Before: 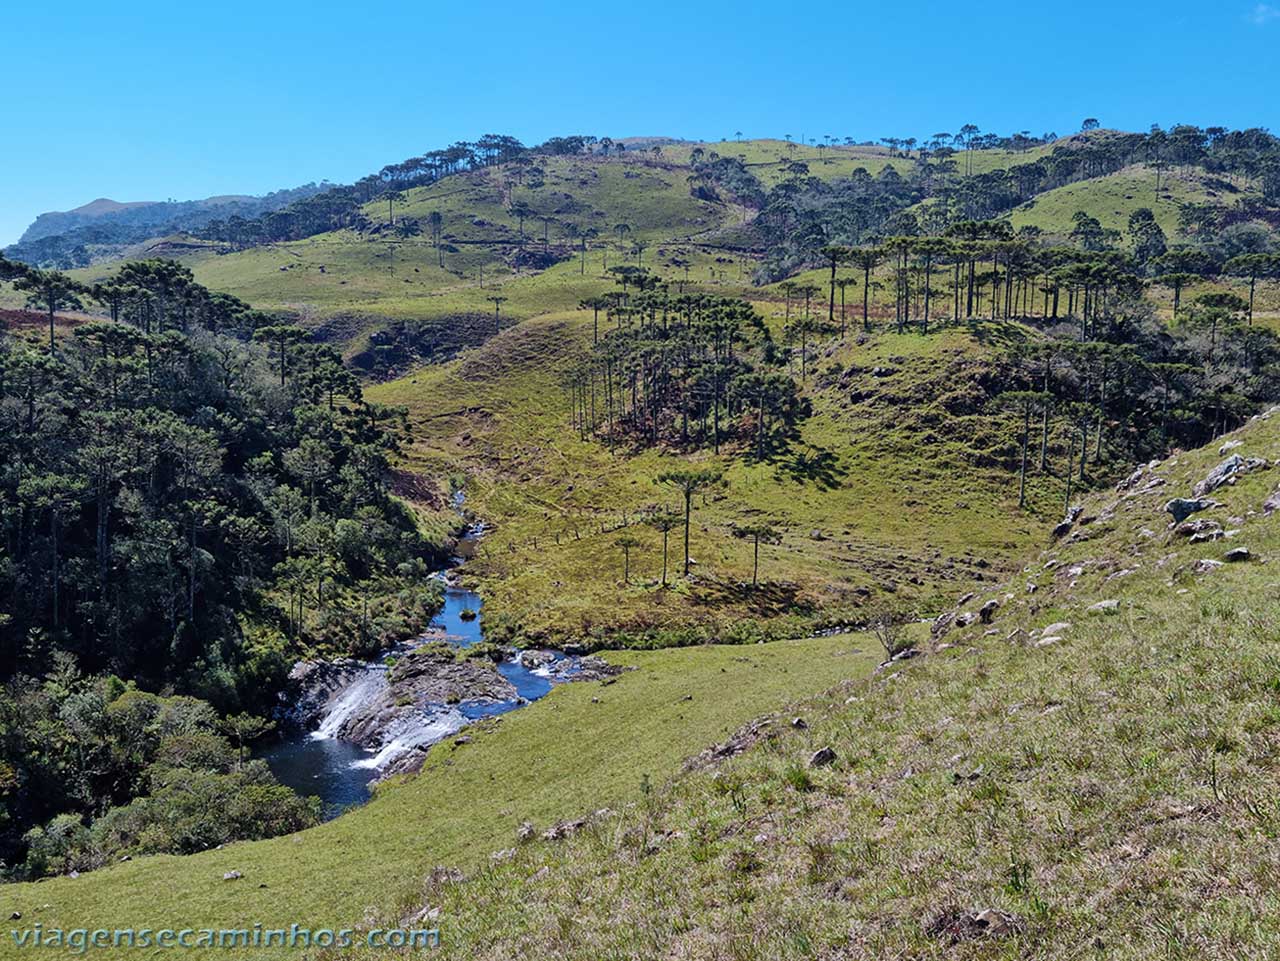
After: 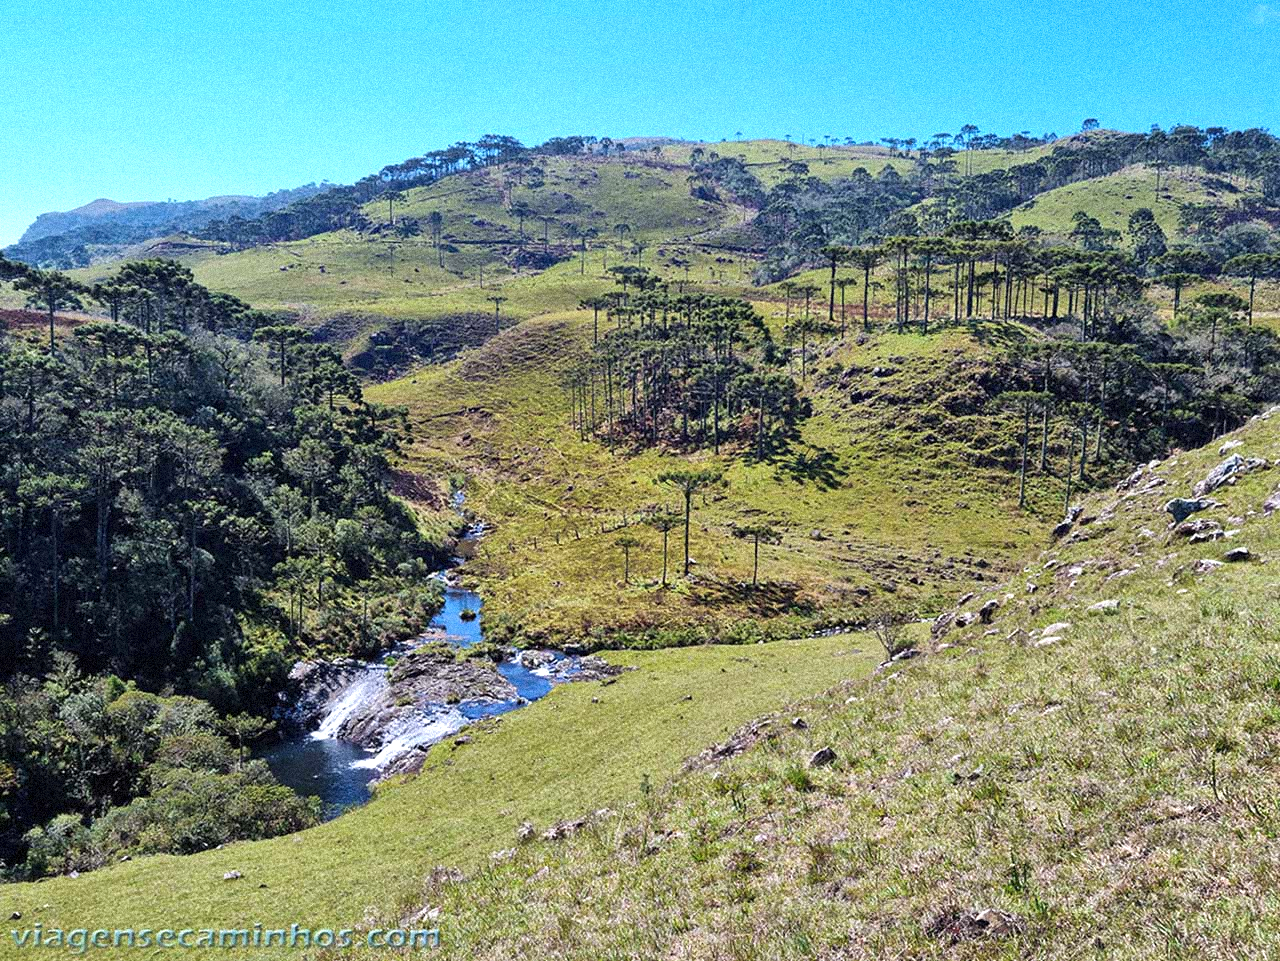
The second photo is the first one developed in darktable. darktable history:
exposure: exposure 0.6 EV, compensate highlight preservation false
tone curve: curves: ch0 [(0, 0) (0.003, 0.003) (0.011, 0.011) (0.025, 0.025) (0.044, 0.044) (0.069, 0.068) (0.1, 0.098) (0.136, 0.134) (0.177, 0.175) (0.224, 0.221) (0.277, 0.273) (0.335, 0.331) (0.399, 0.394) (0.468, 0.462) (0.543, 0.543) (0.623, 0.623) (0.709, 0.709) (0.801, 0.801) (0.898, 0.898) (1, 1)], preserve colors none
grain: strength 35%, mid-tones bias 0%
